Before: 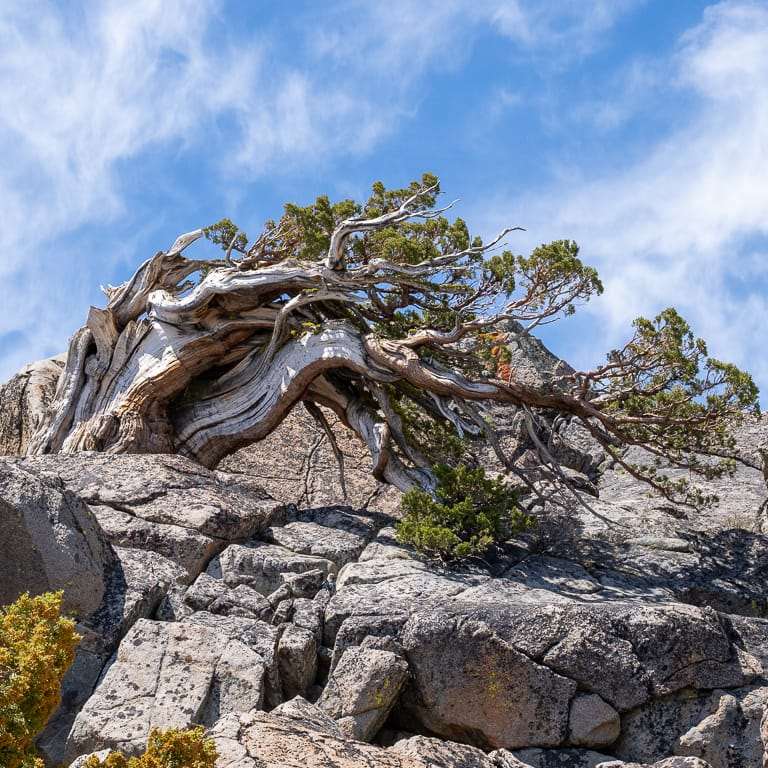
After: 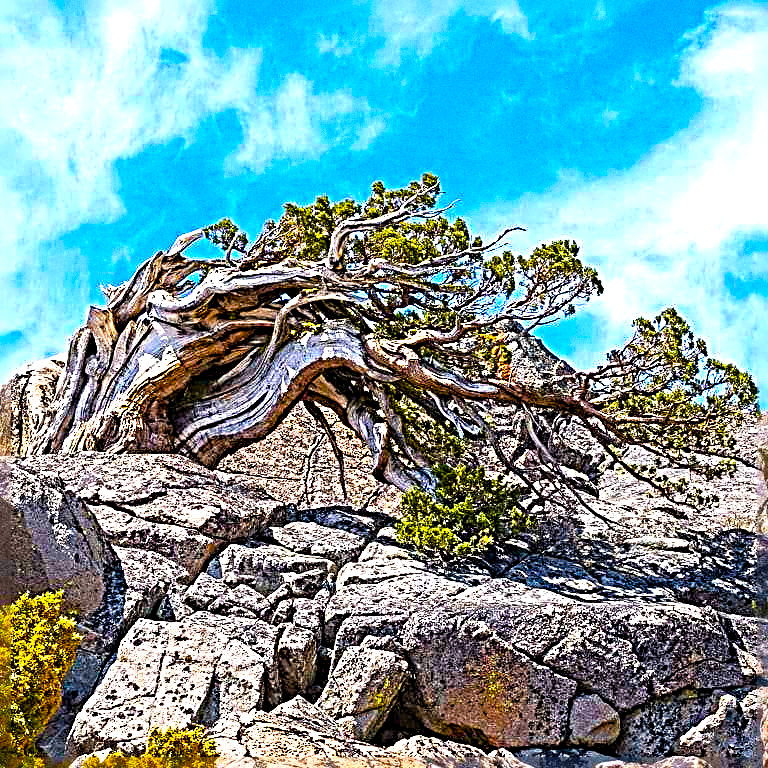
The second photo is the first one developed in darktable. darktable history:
exposure: black level correction 0, exposure 0.7 EV, compensate exposure bias true, compensate highlight preservation false
grain: coarseness 0.09 ISO
color balance rgb: linear chroma grading › global chroma 42%, perceptual saturation grading › global saturation 42%, global vibrance 33%
sharpen: radius 4.001, amount 2
